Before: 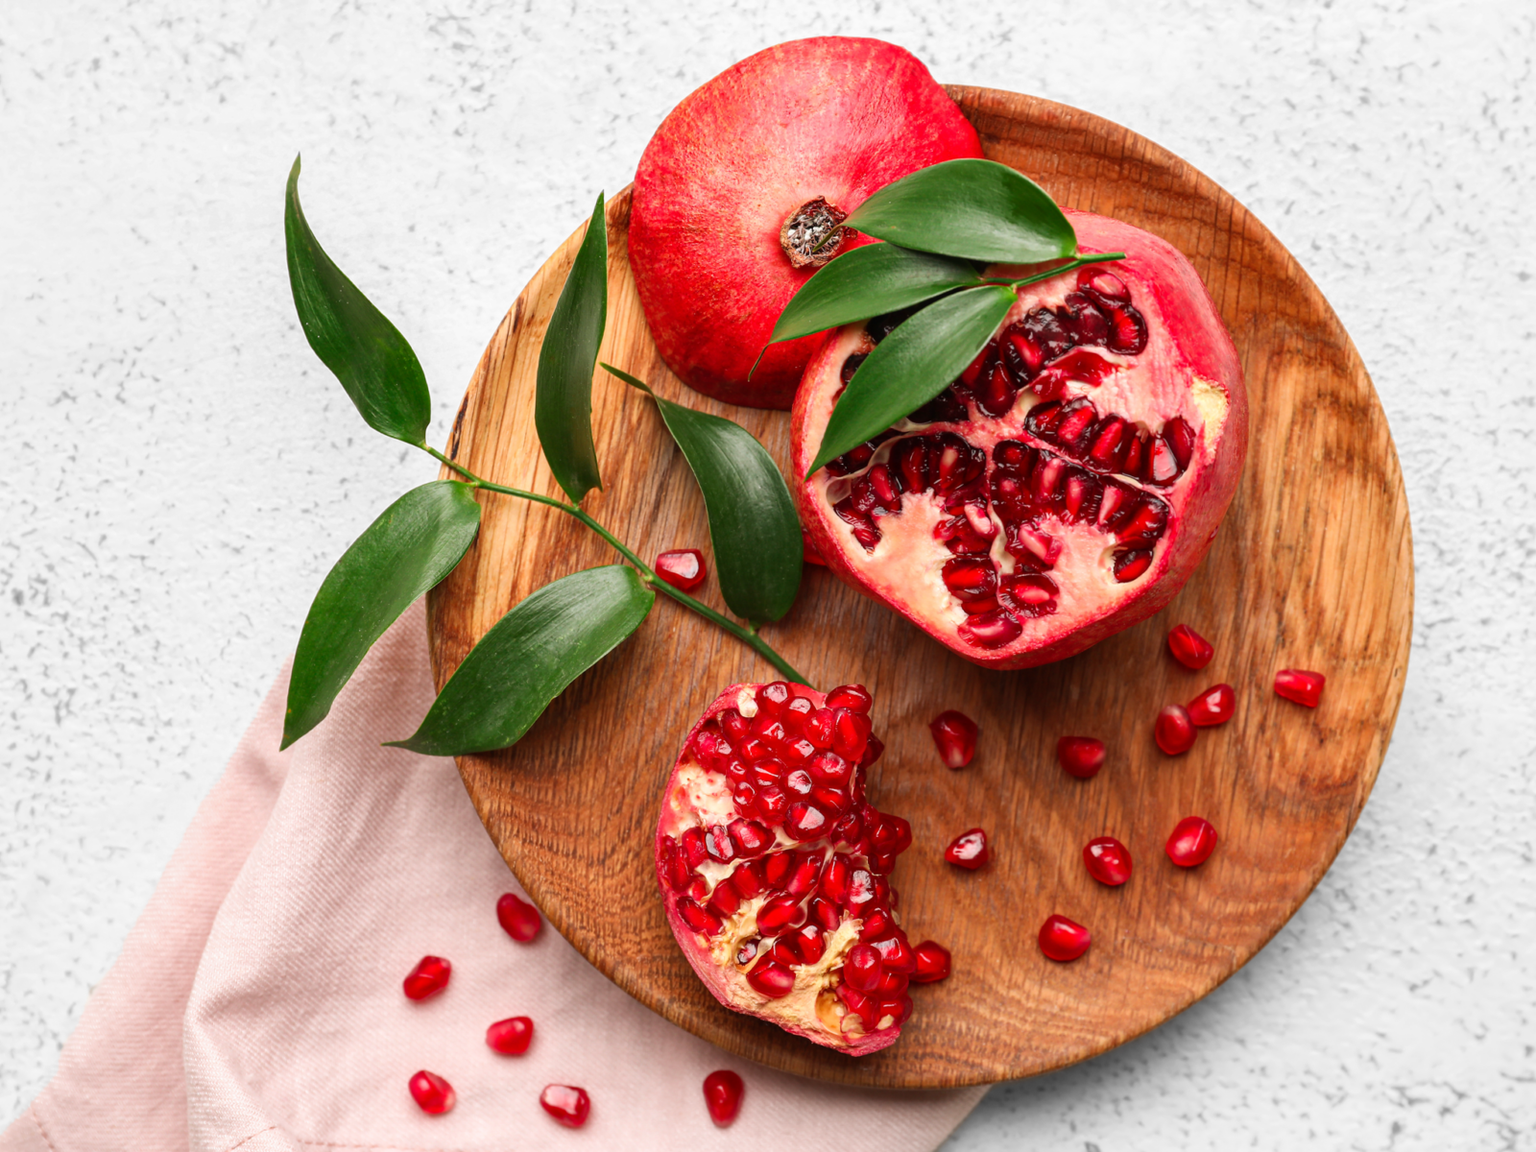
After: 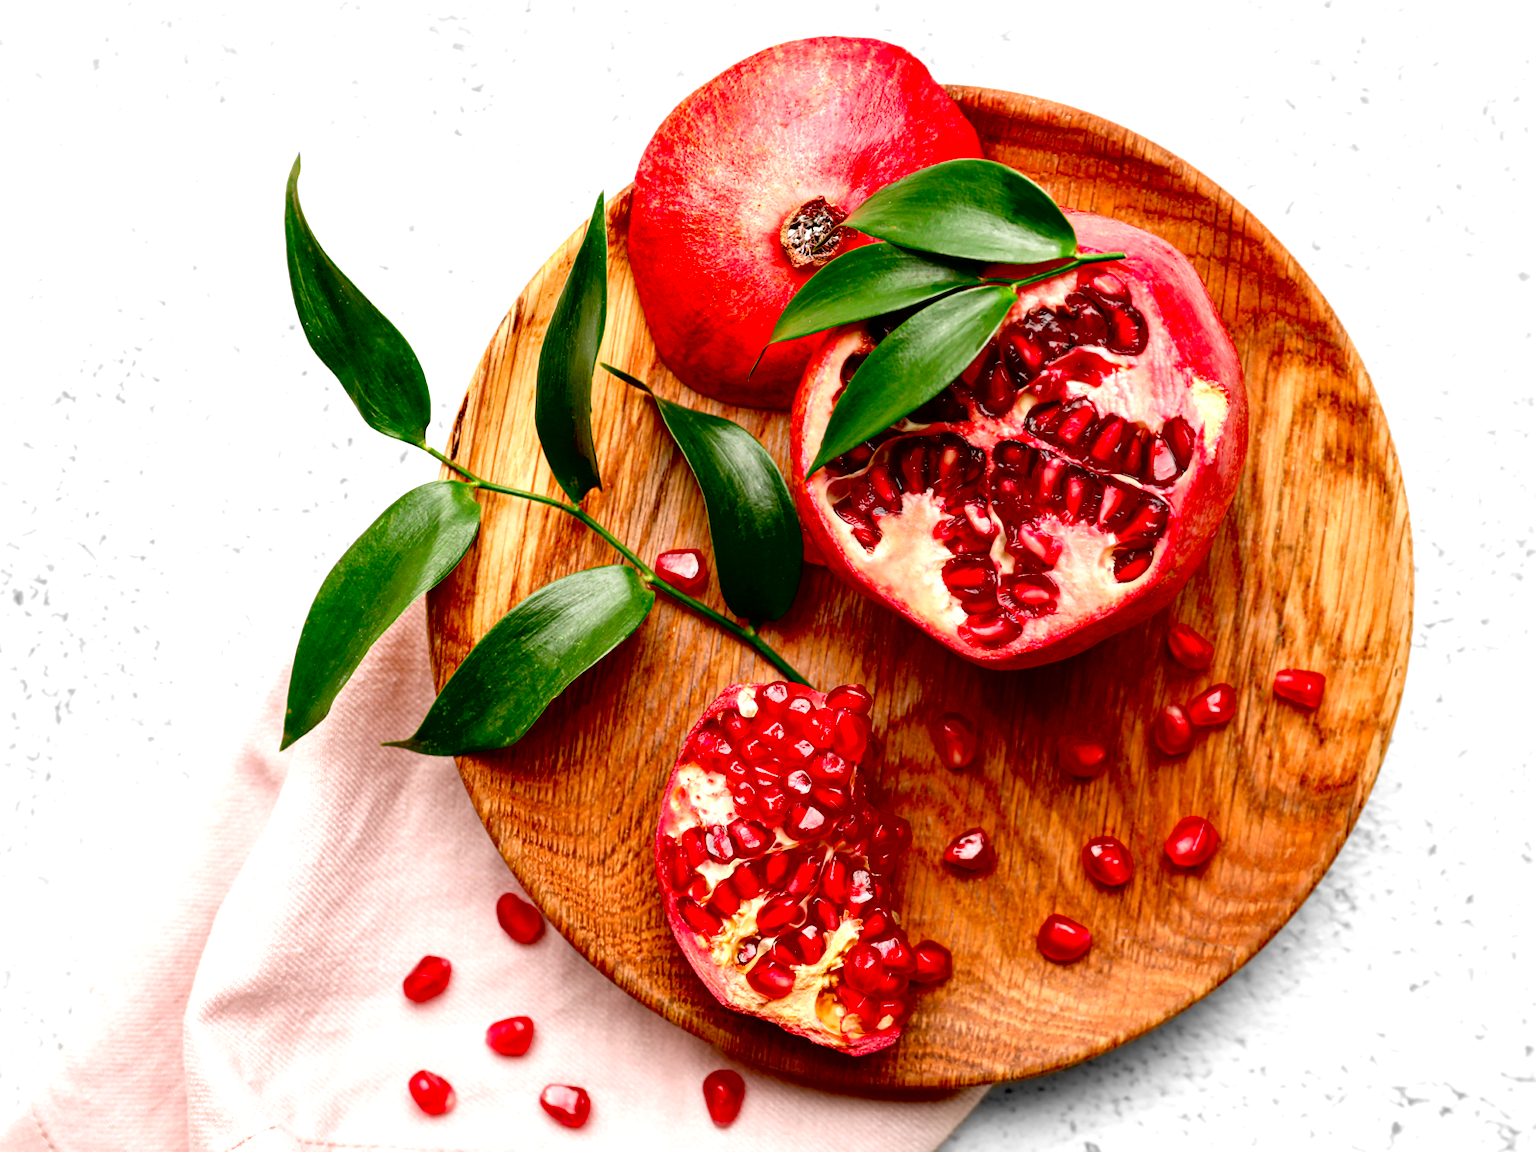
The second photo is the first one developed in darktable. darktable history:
local contrast: mode bilateral grid, contrast 20, coarseness 50, detail 120%, midtone range 0.2
exposure: black level correction 0.04, exposure 0.5 EV, compensate highlight preservation false
